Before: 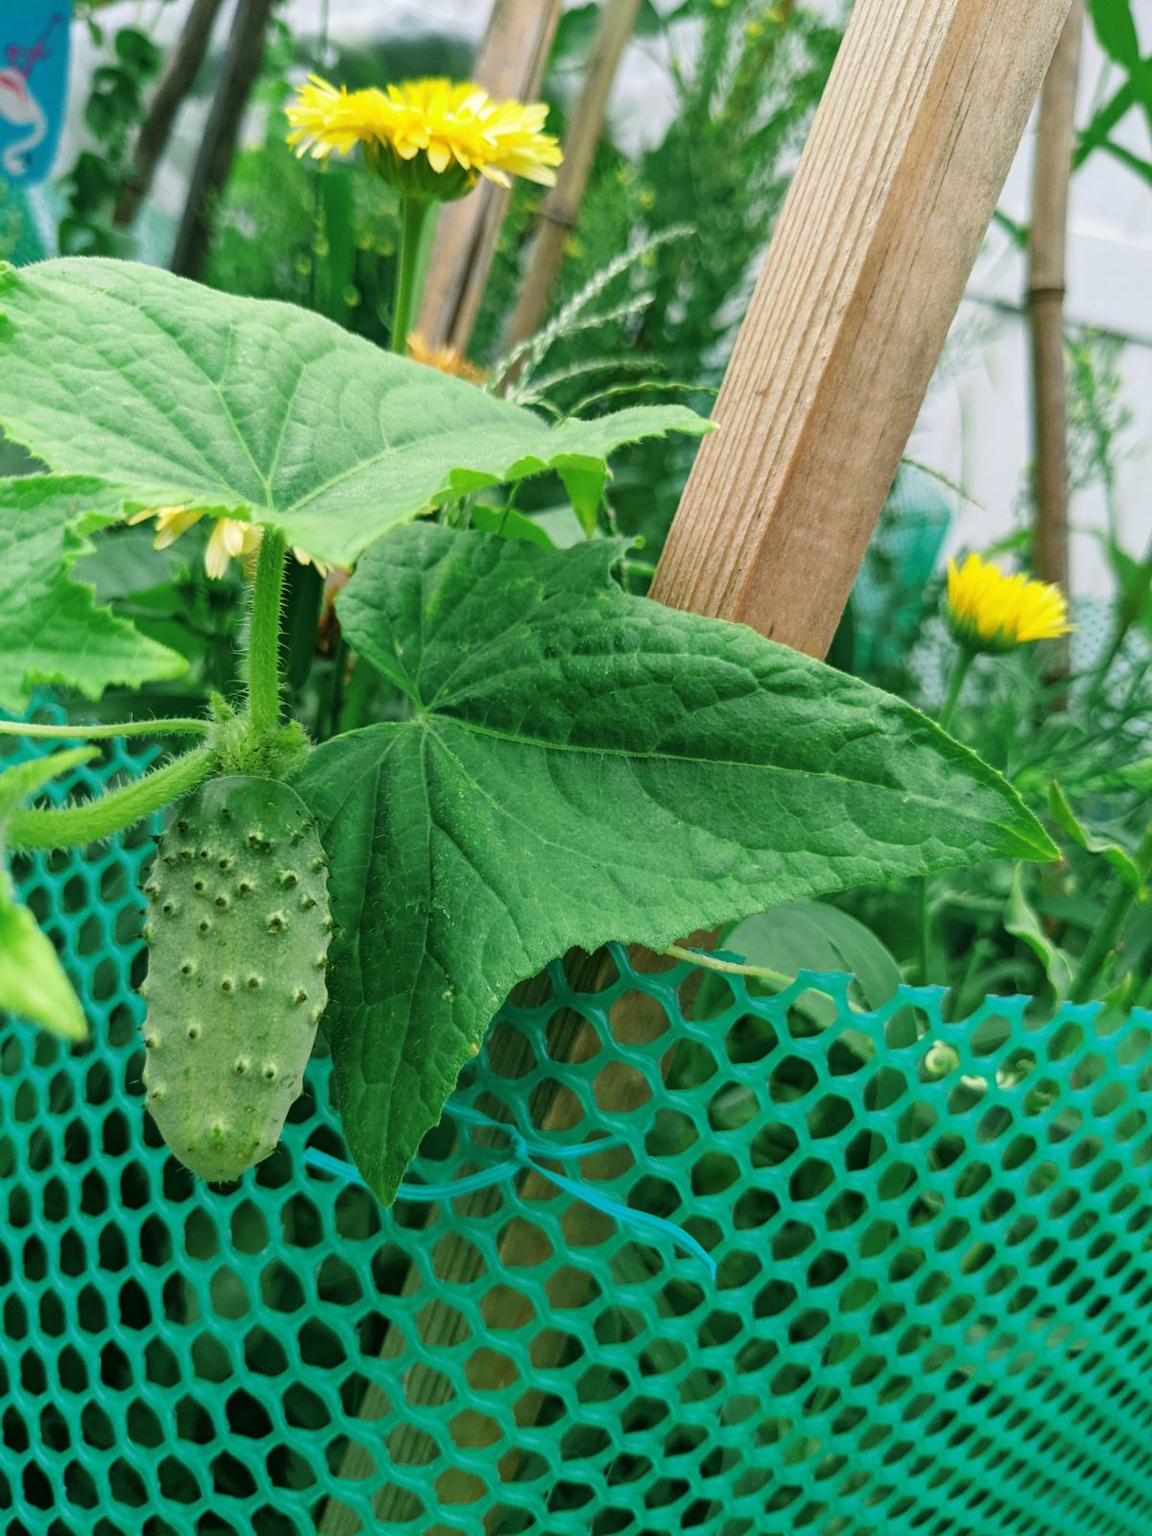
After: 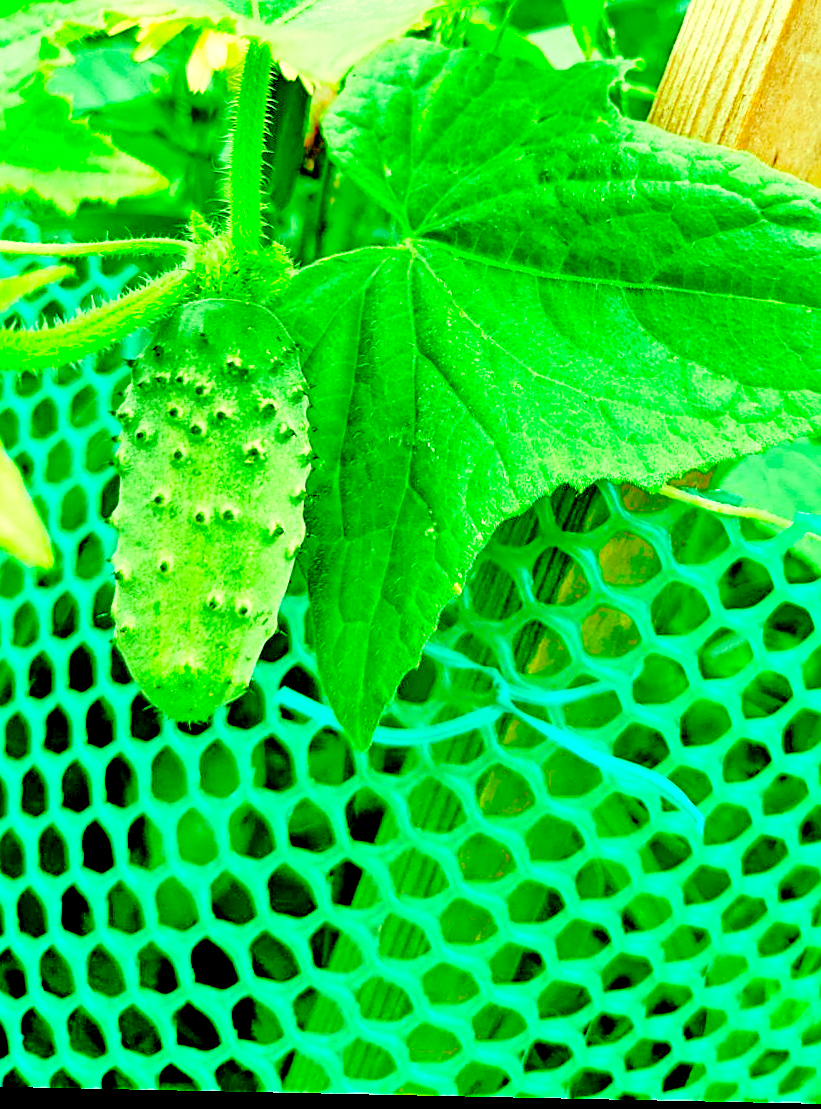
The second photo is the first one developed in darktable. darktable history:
exposure: black level correction 0.01, exposure 1 EV, compensate exposure bias true, compensate highlight preservation false
base curve: curves: ch0 [(0, 0) (0.032, 0.025) (0.121, 0.166) (0.206, 0.329) (0.605, 0.79) (1, 1)], preserve colors none
tone equalizer: -7 EV 0.145 EV, -6 EV 0.593 EV, -5 EV 1.19 EV, -4 EV 1.35 EV, -3 EV 1.18 EV, -2 EV 0.6 EV, -1 EV 0.168 EV
sharpen: on, module defaults
crop and rotate: angle -1.19°, left 3.871%, top 31.687%, right 29.542%
color correction: highlights a* -10.77, highlights b* 9.9, saturation 1.71
velvia: on, module defaults
